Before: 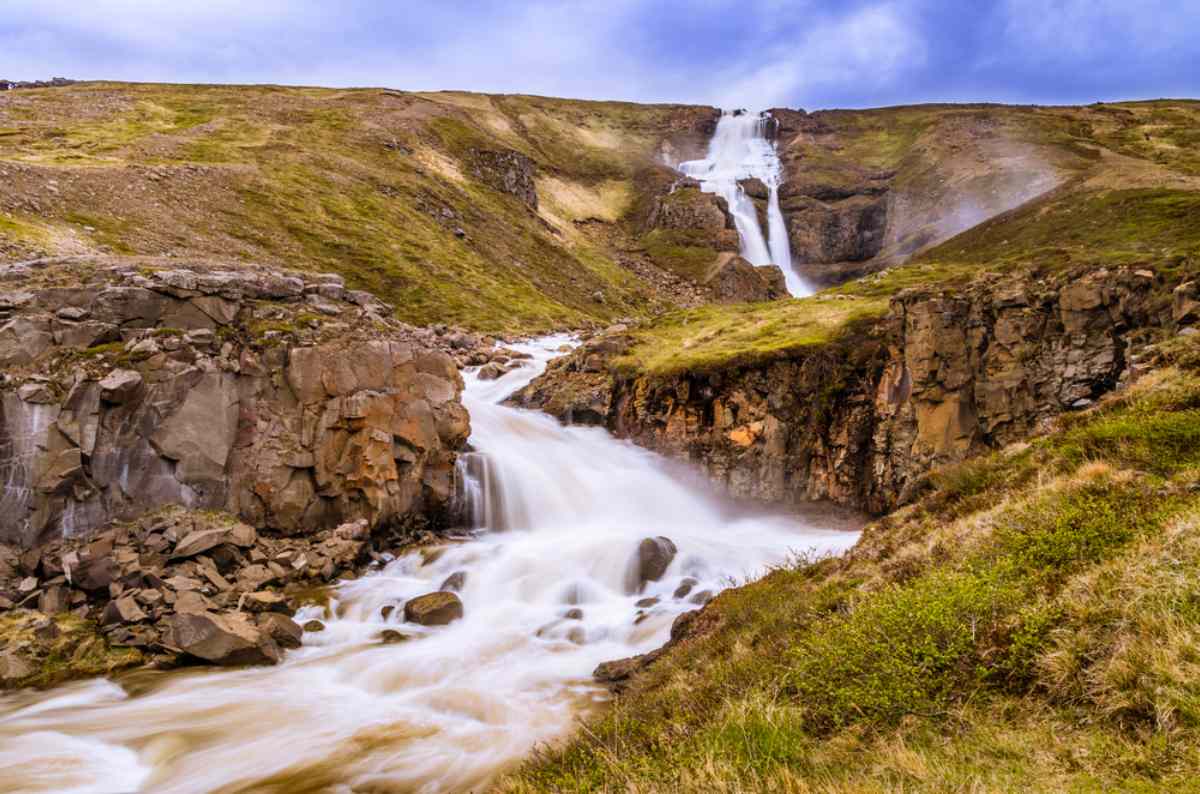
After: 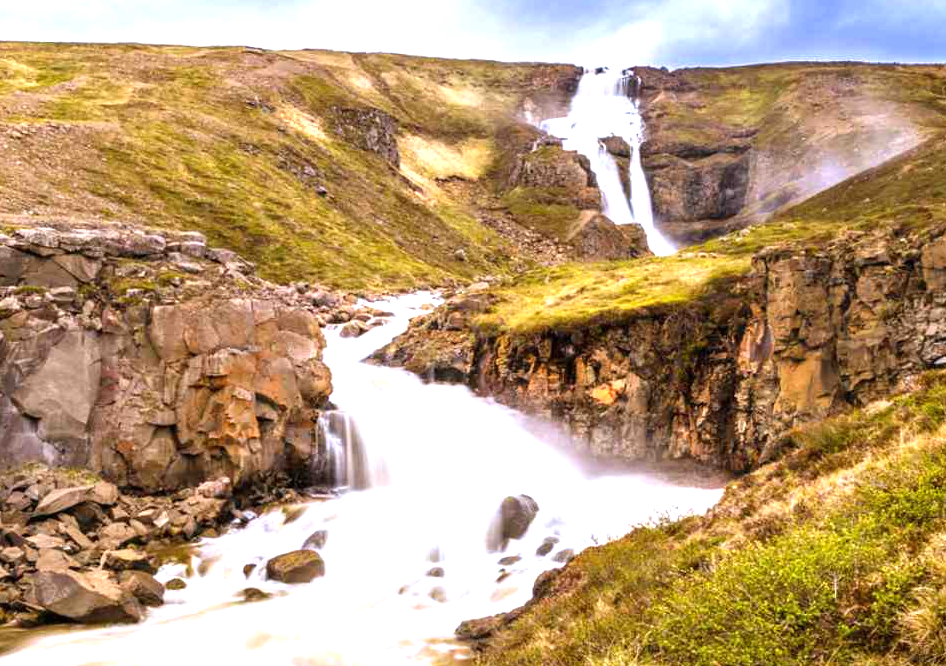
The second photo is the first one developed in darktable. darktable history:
crop: left 11.569%, top 5.314%, right 9.581%, bottom 10.741%
exposure: black level correction 0, exposure 0.951 EV, compensate highlight preservation false
